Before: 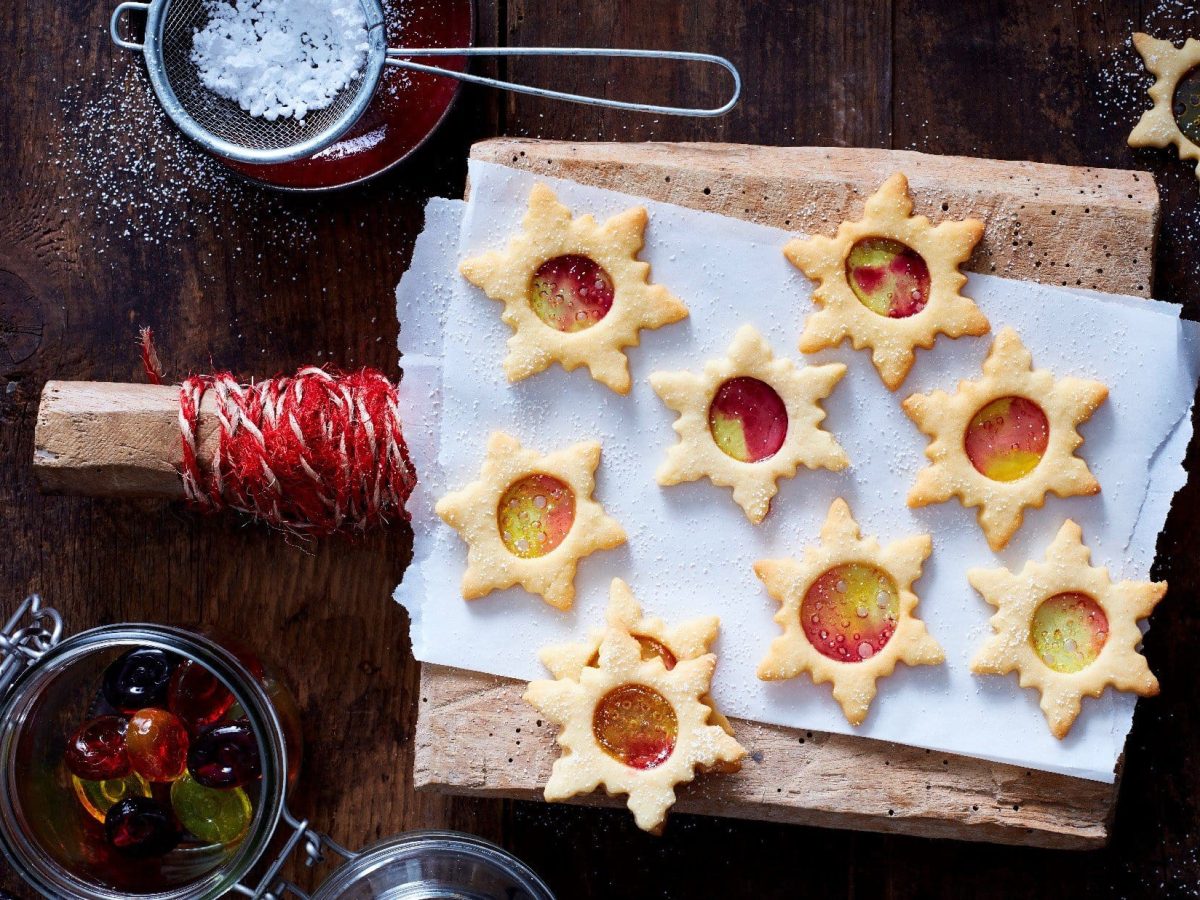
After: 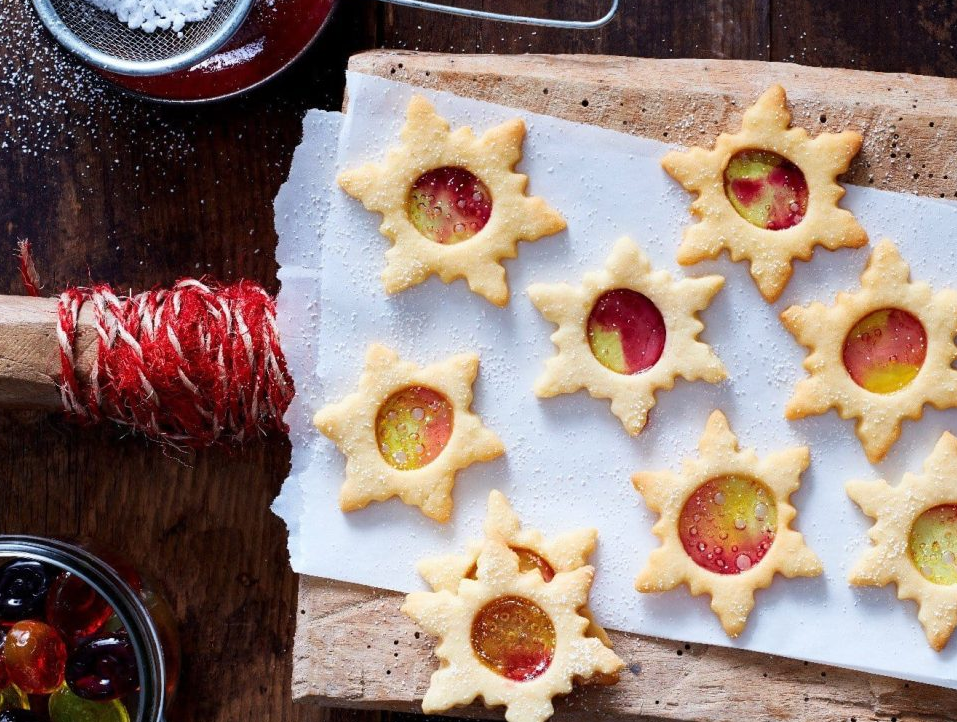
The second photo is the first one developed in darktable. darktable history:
crop and rotate: left 10.188%, top 9.854%, right 10.06%, bottom 9.901%
